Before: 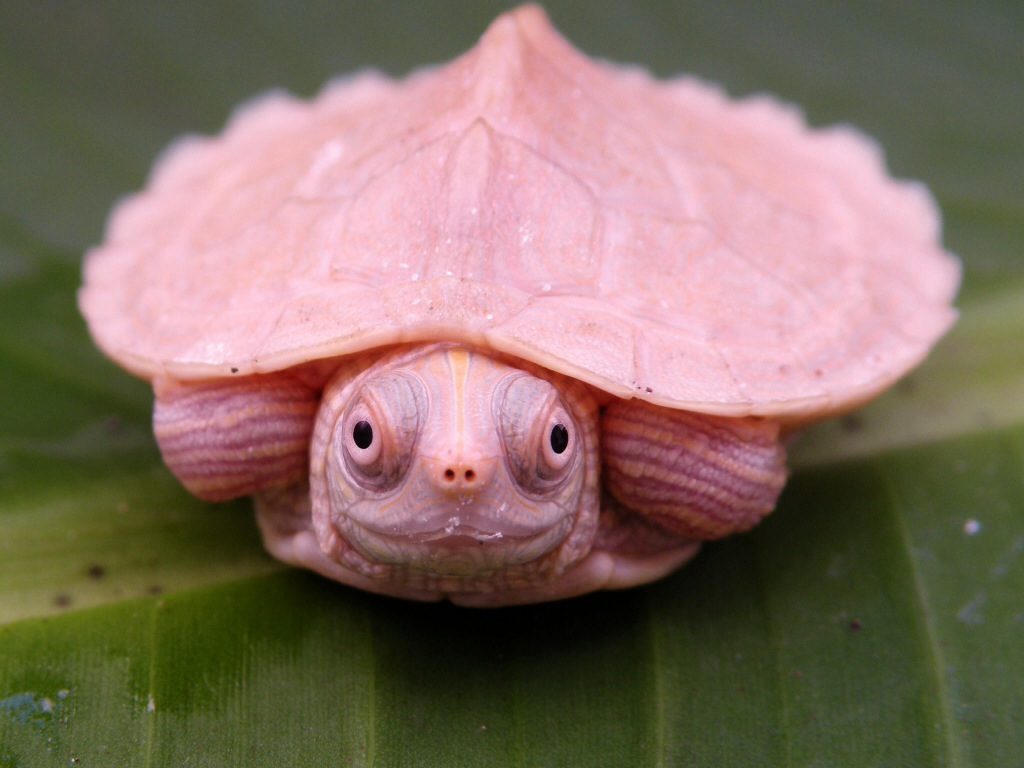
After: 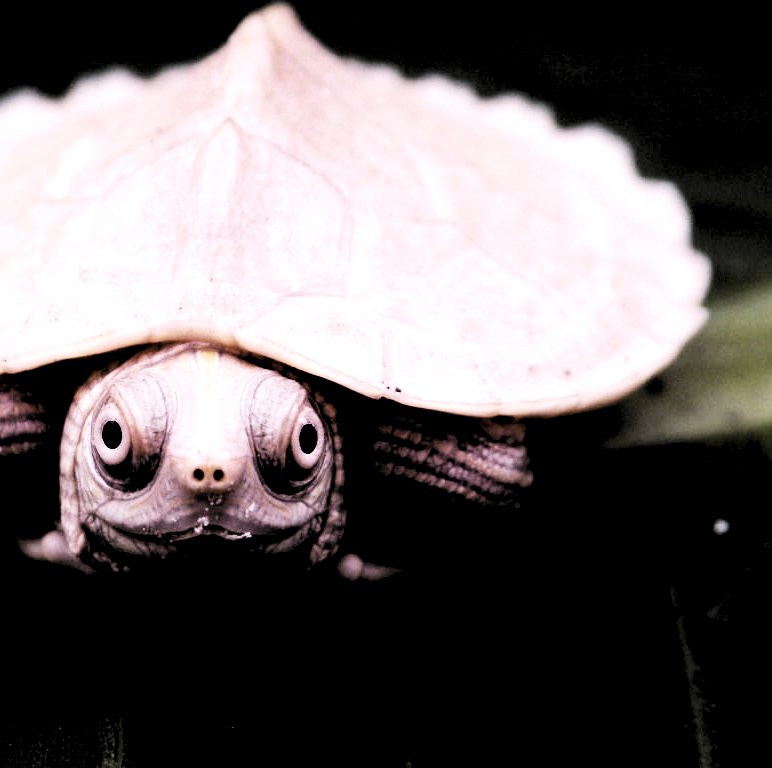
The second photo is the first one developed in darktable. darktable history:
crop and rotate: left 24.6%
levels: levels [0.514, 0.759, 1]
tone equalizer: -8 EV -0.75 EV, -7 EV -0.7 EV, -6 EV -0.6 EV, -5 EV -0.4 EV, -3 EV 0.4 EV, -2 EV 0.6 EV, -1 EV 0.7 EV, +0 EV 0.75 EV, edges refinement/feathering 500, mask exposure compensation -1.57 EV, preserve details no
base curve: curves: ch0 [(0, 0) (0.028, 0.03) (0.121, 0.232) (0.46, 0.748) (0.859, 0.968) (1, 1)], preserve colors none
